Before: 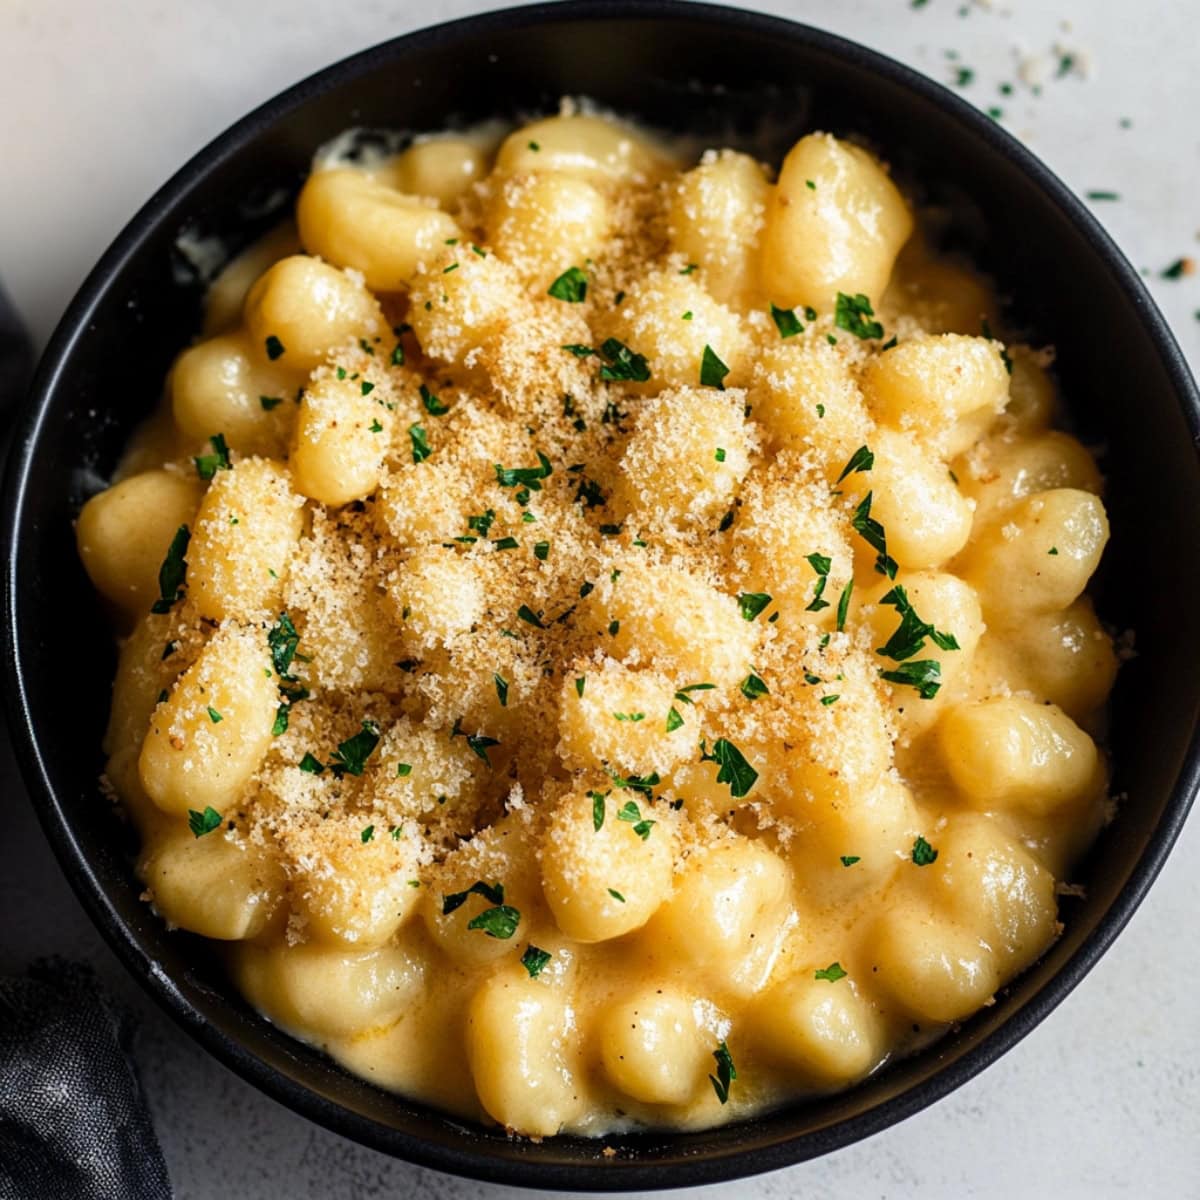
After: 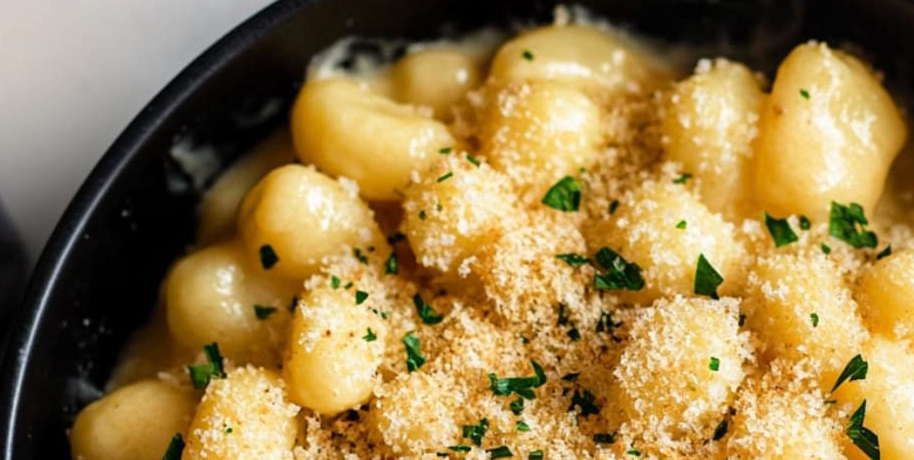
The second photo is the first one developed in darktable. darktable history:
crop: left 0.56%, top 7.645%, right 23.24%, bottom 53.988%
